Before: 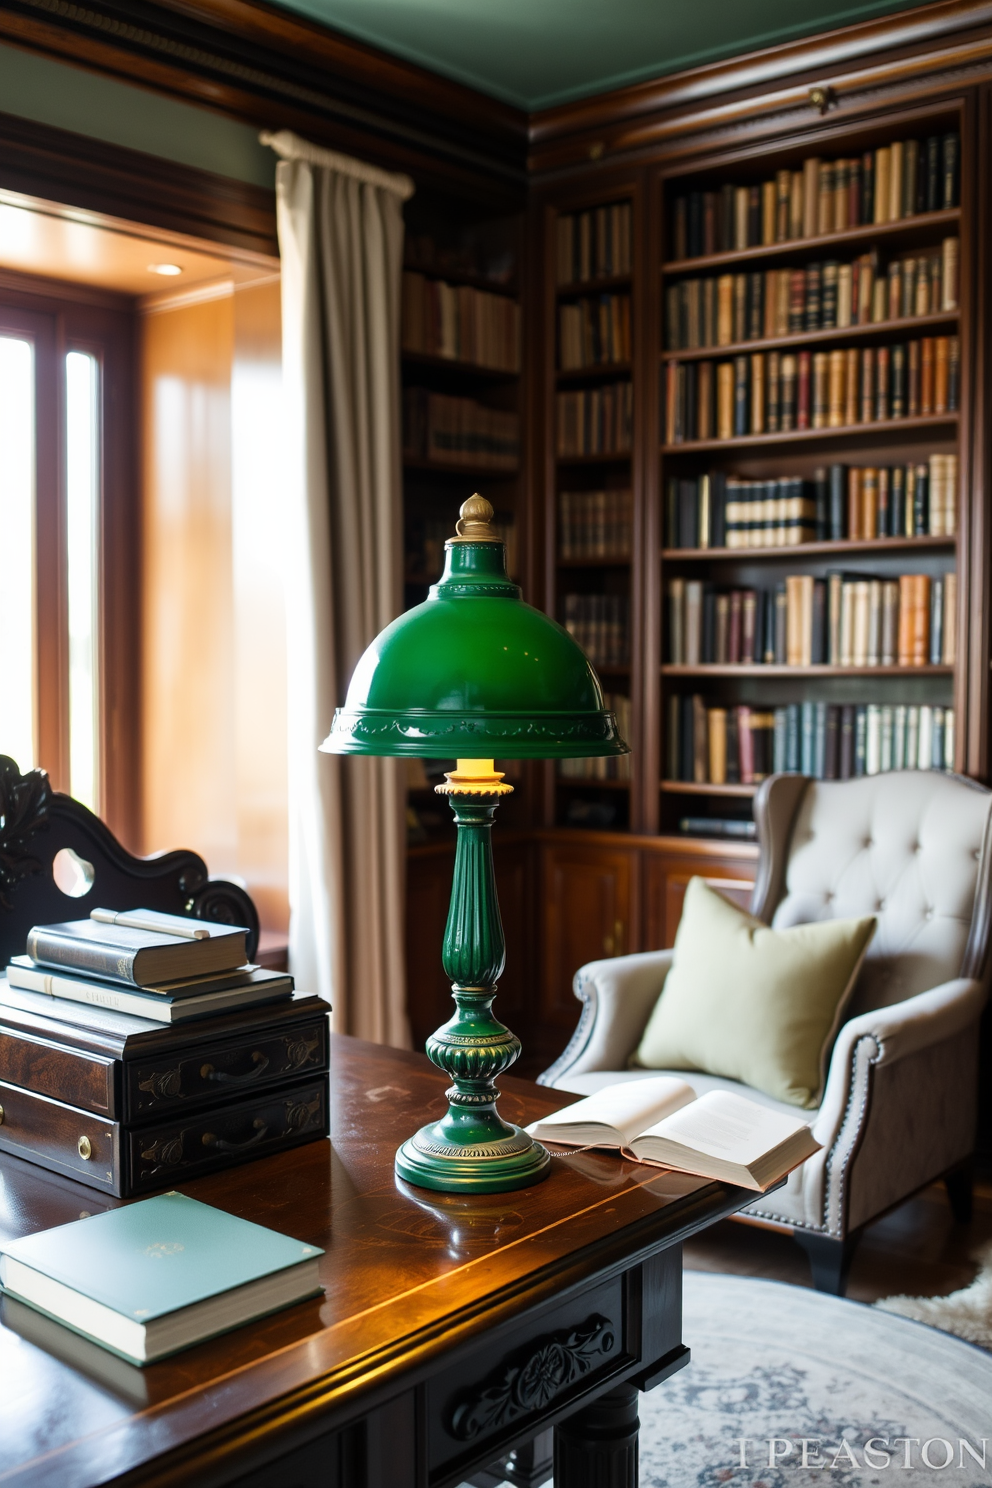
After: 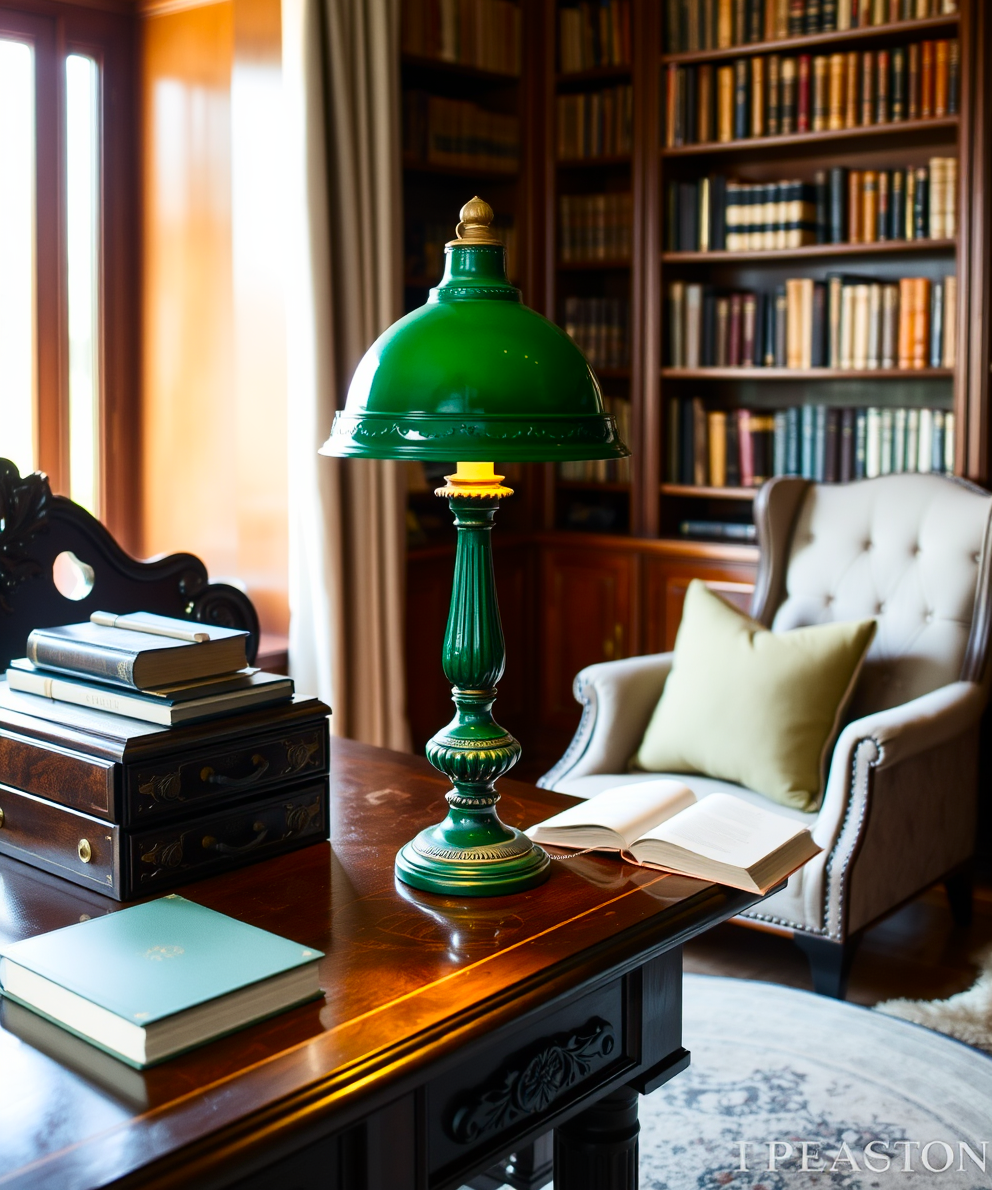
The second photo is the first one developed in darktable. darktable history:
contrast brightness saturation: contrast 0.16, saturation 0.32
crop and rotate: top 19.998%
